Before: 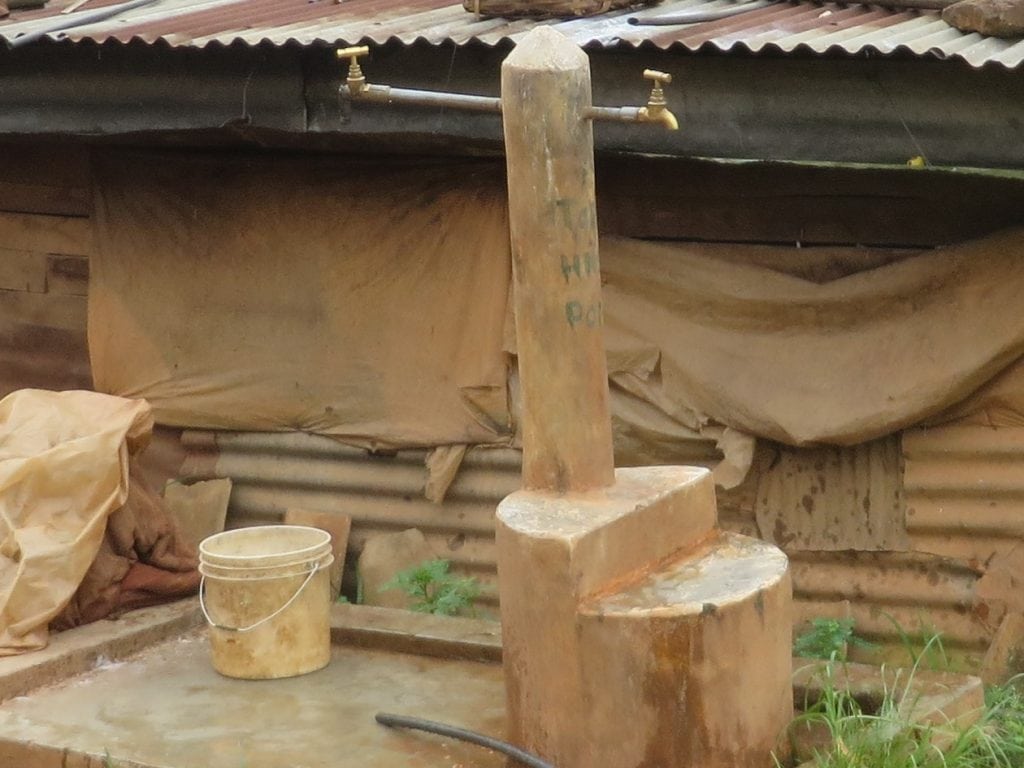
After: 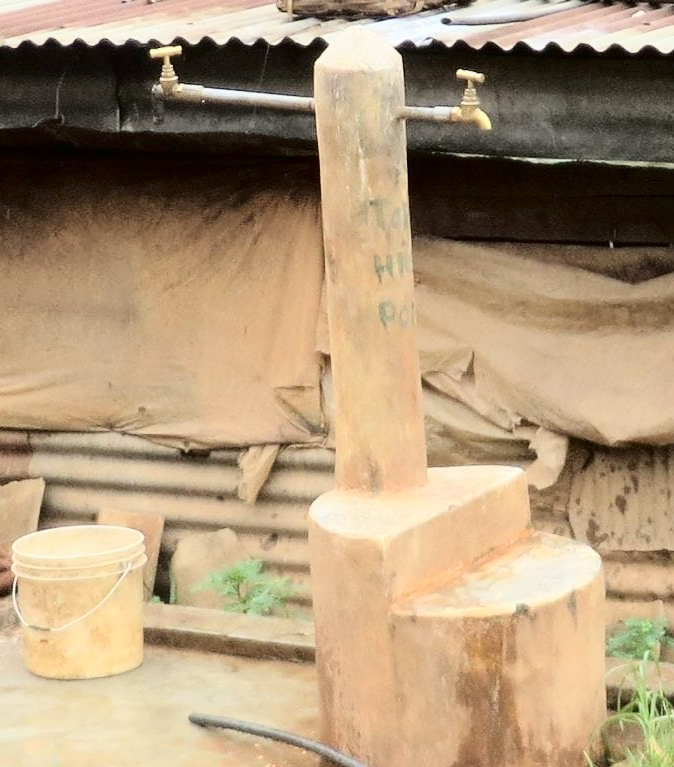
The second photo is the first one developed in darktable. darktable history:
crop and rotate: left 18.273%, right 15.85%
tone curve: curves: ch0 [(0, 0) (0.004, 0) (0.133, 0.071) (0.325, 0.456) (0.832, 0.957) (1, 1)], color space Lab, independent channels, preserve colors none
